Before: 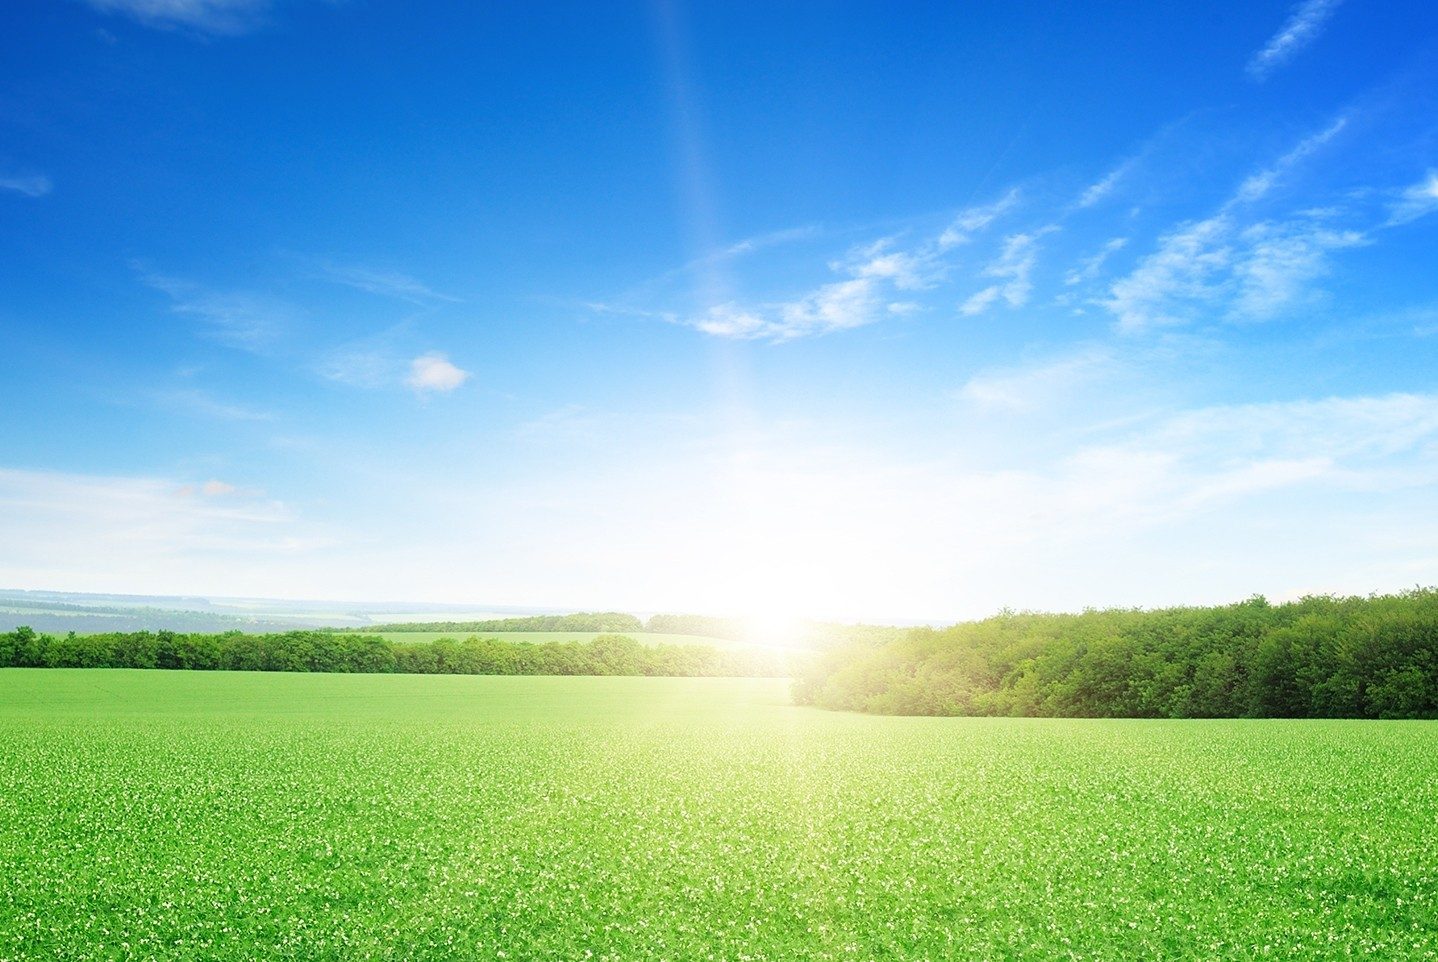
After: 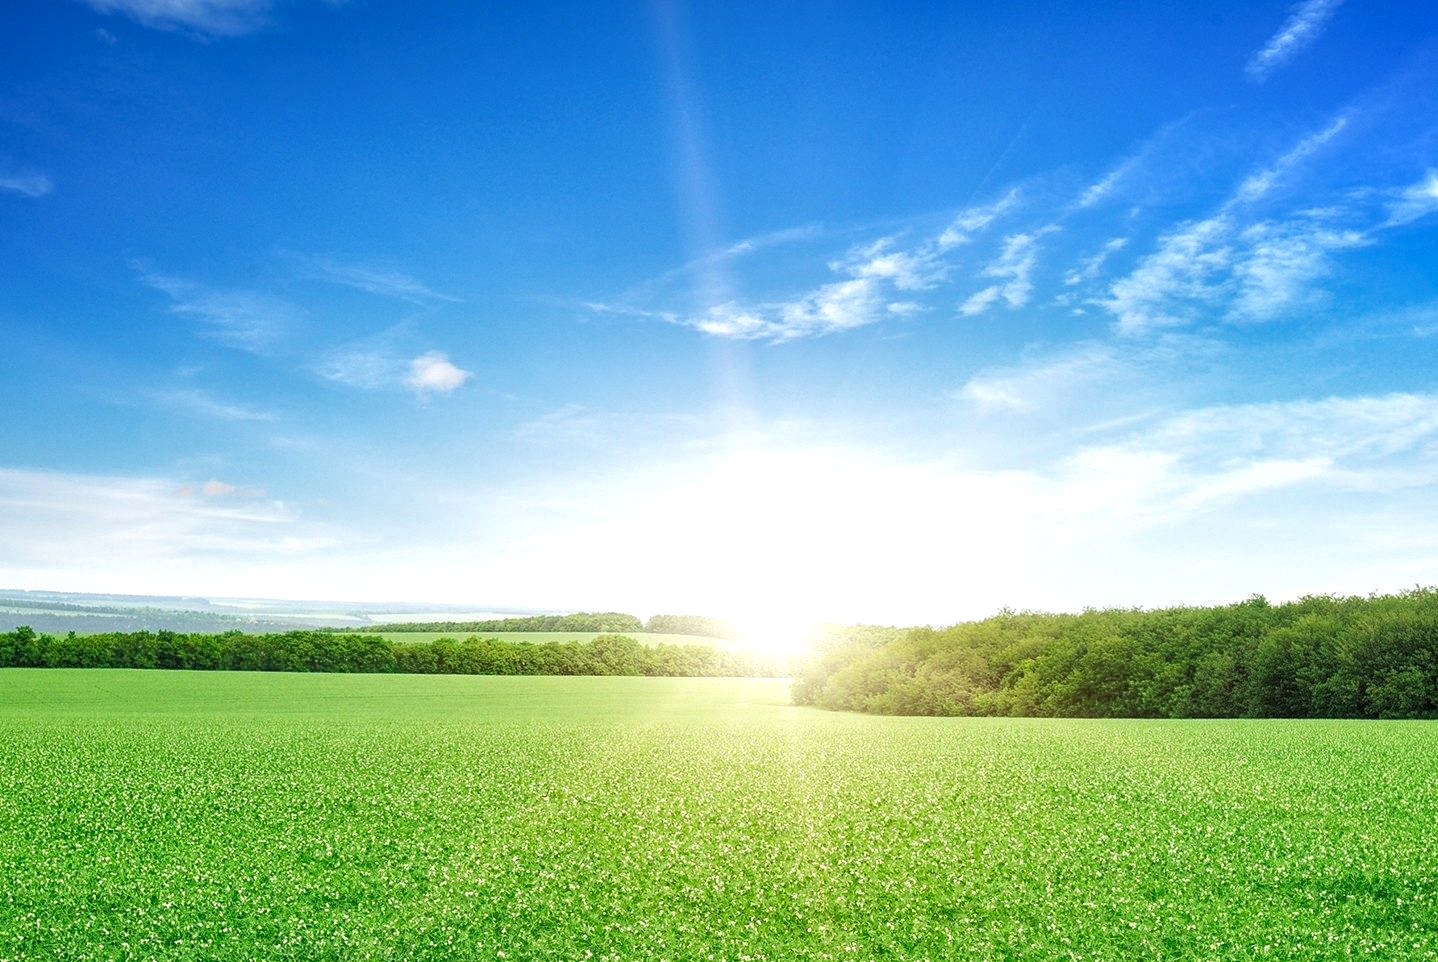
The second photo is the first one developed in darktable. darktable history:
local contrast: highlights 99%, shadows 86%, detail 160%, midtone range 0.2
shadows and highlights: shadows 12, white point adjustment 1.2, soften with gaussian
